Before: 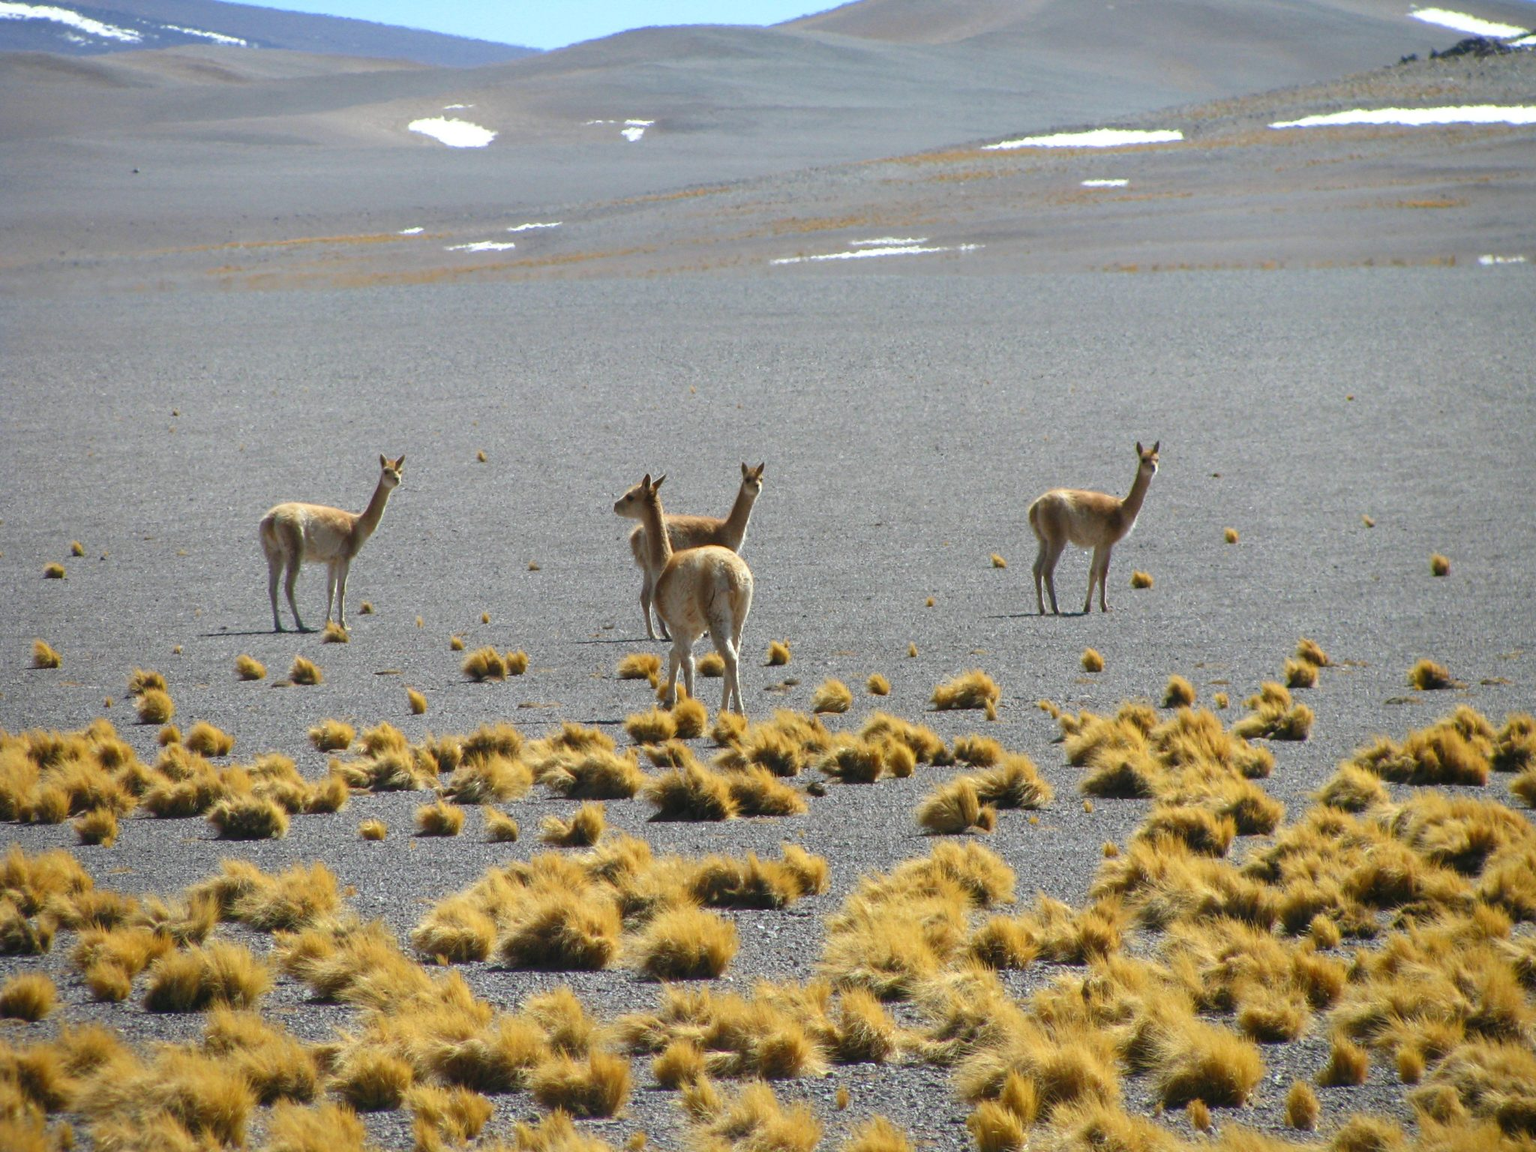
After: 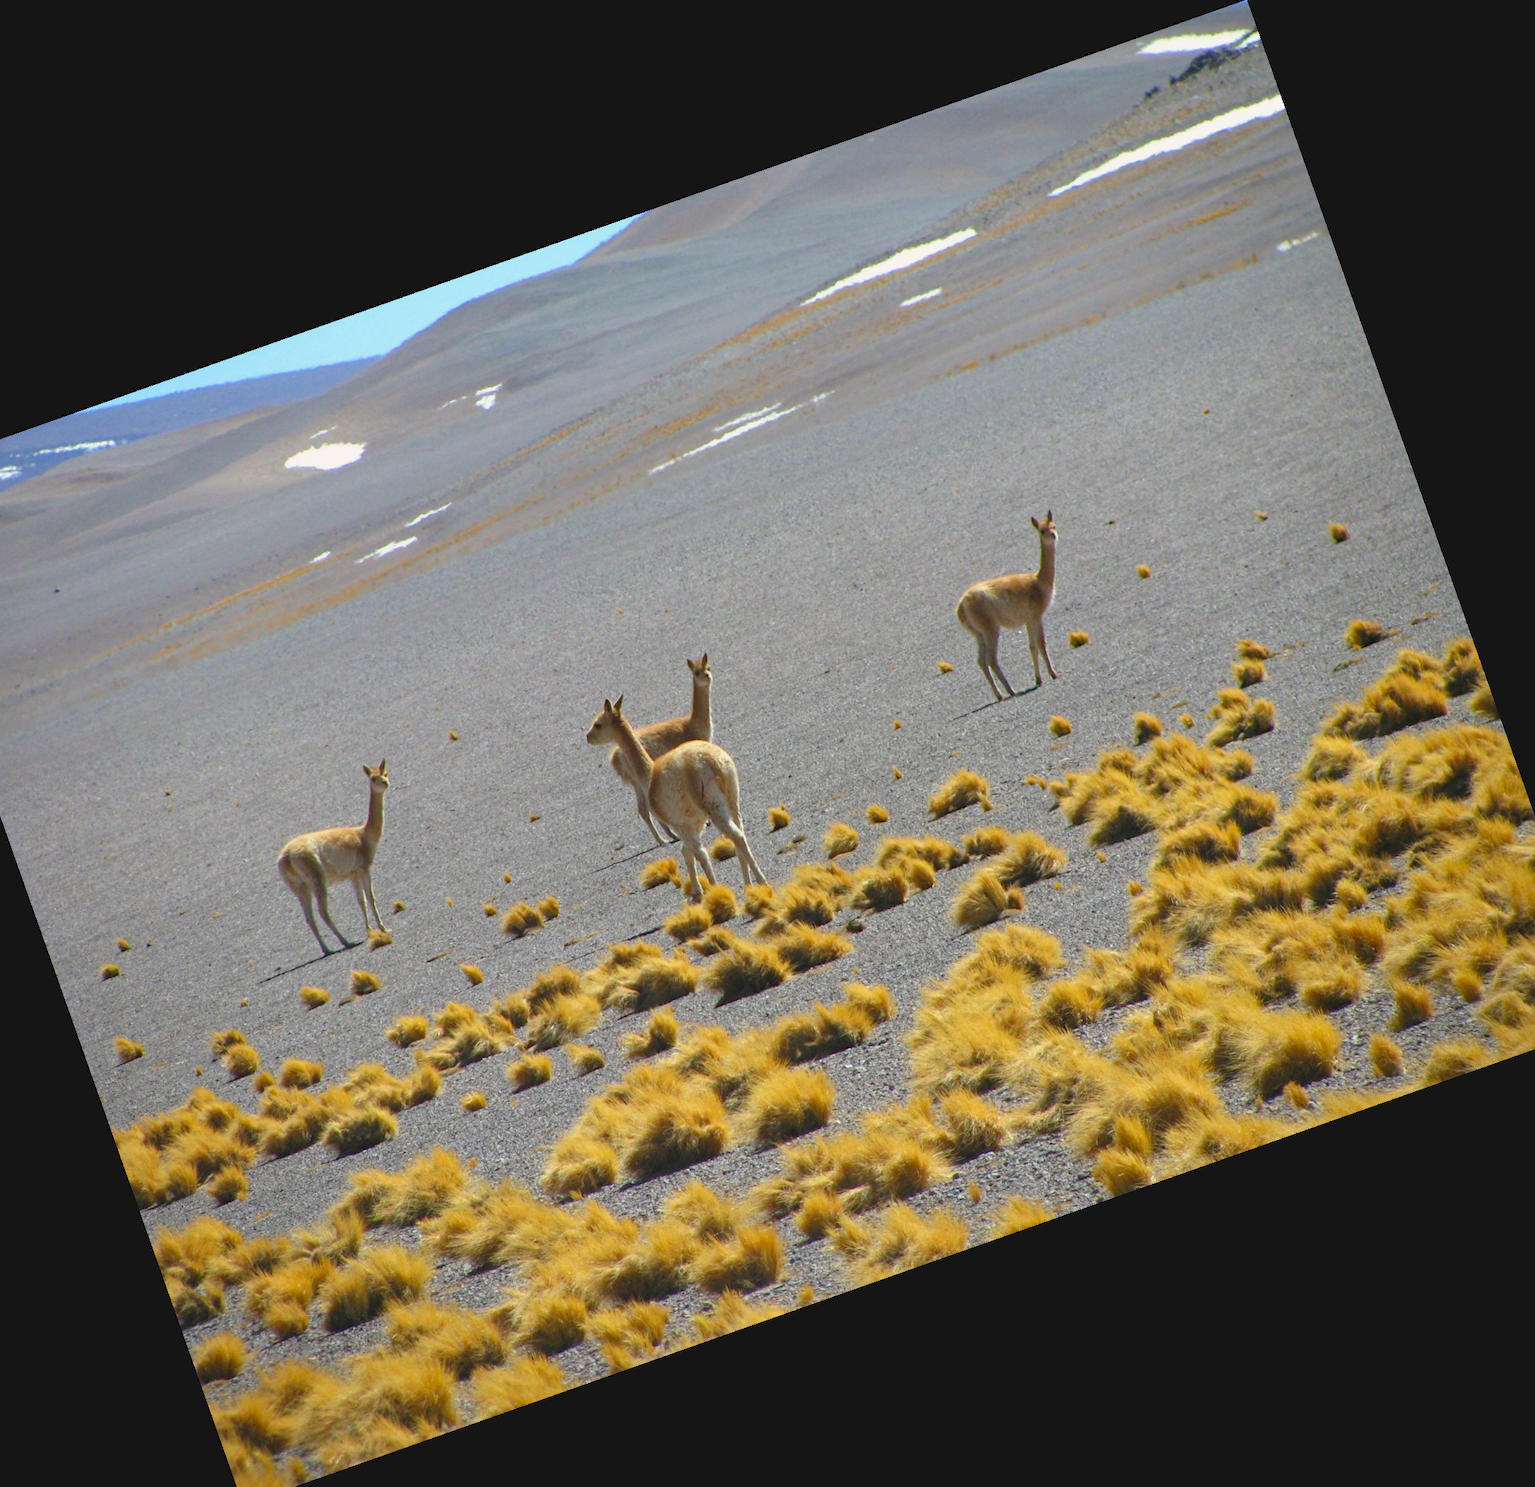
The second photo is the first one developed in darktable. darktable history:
haze removal: compatibility mode true, adaptive false
crop and rotate: angle 19.43°, left 6.812%, right 4.125%, bottom 1.087%
contrast brightness saturation: contrast -0.1, brightness 0.05, saturation 0.08
